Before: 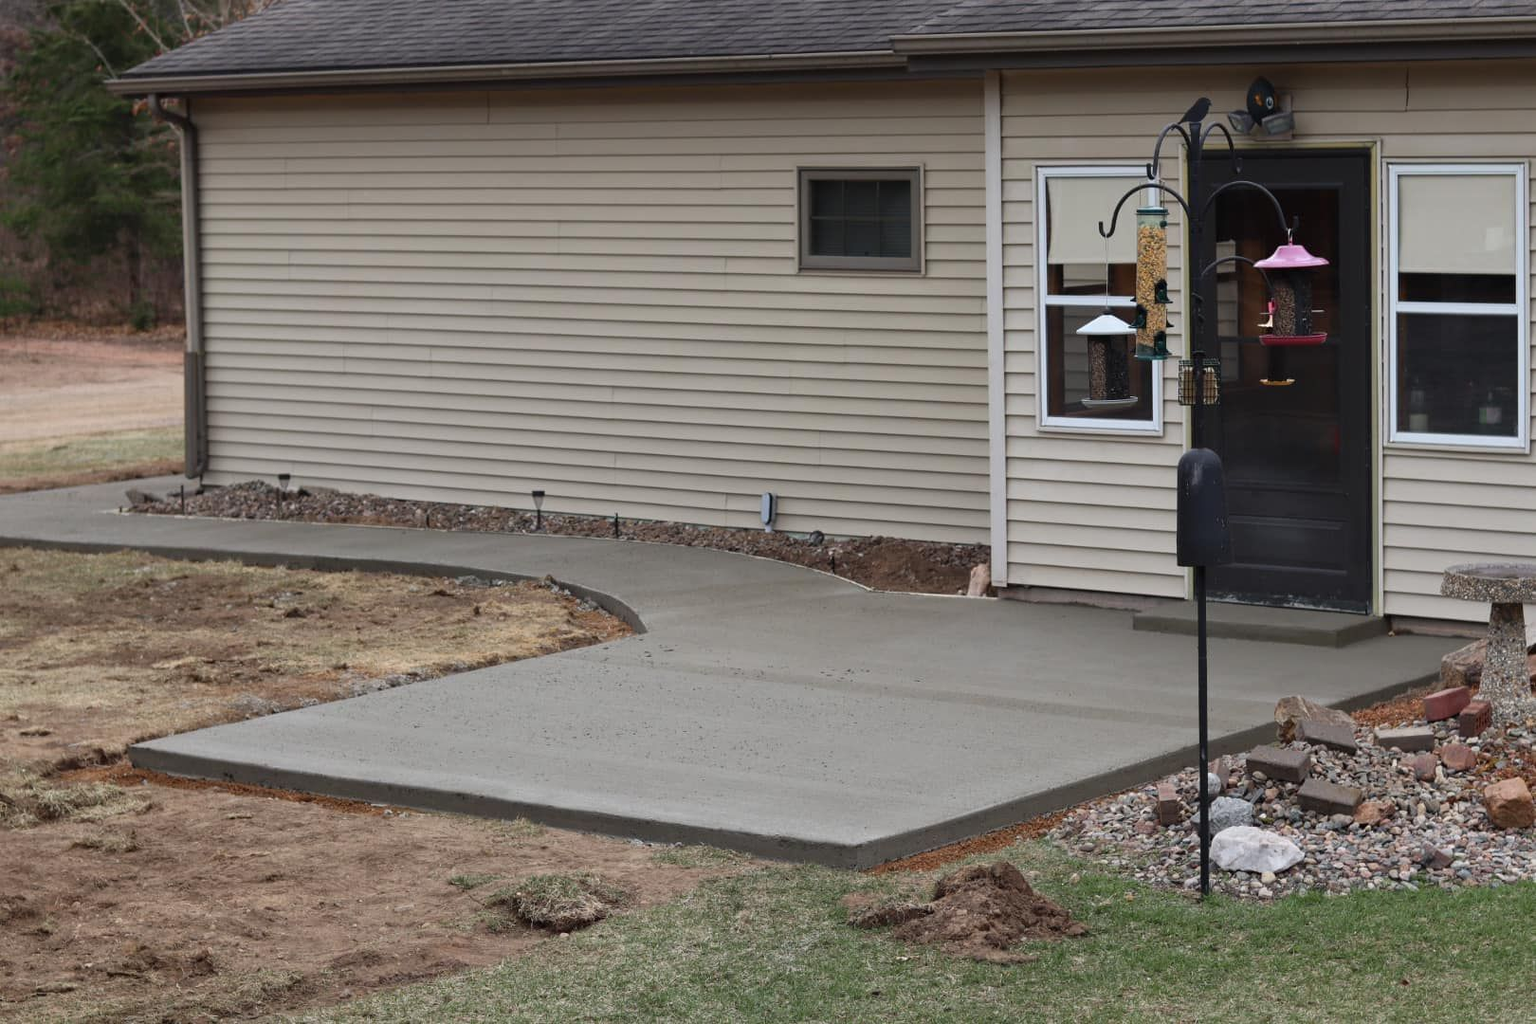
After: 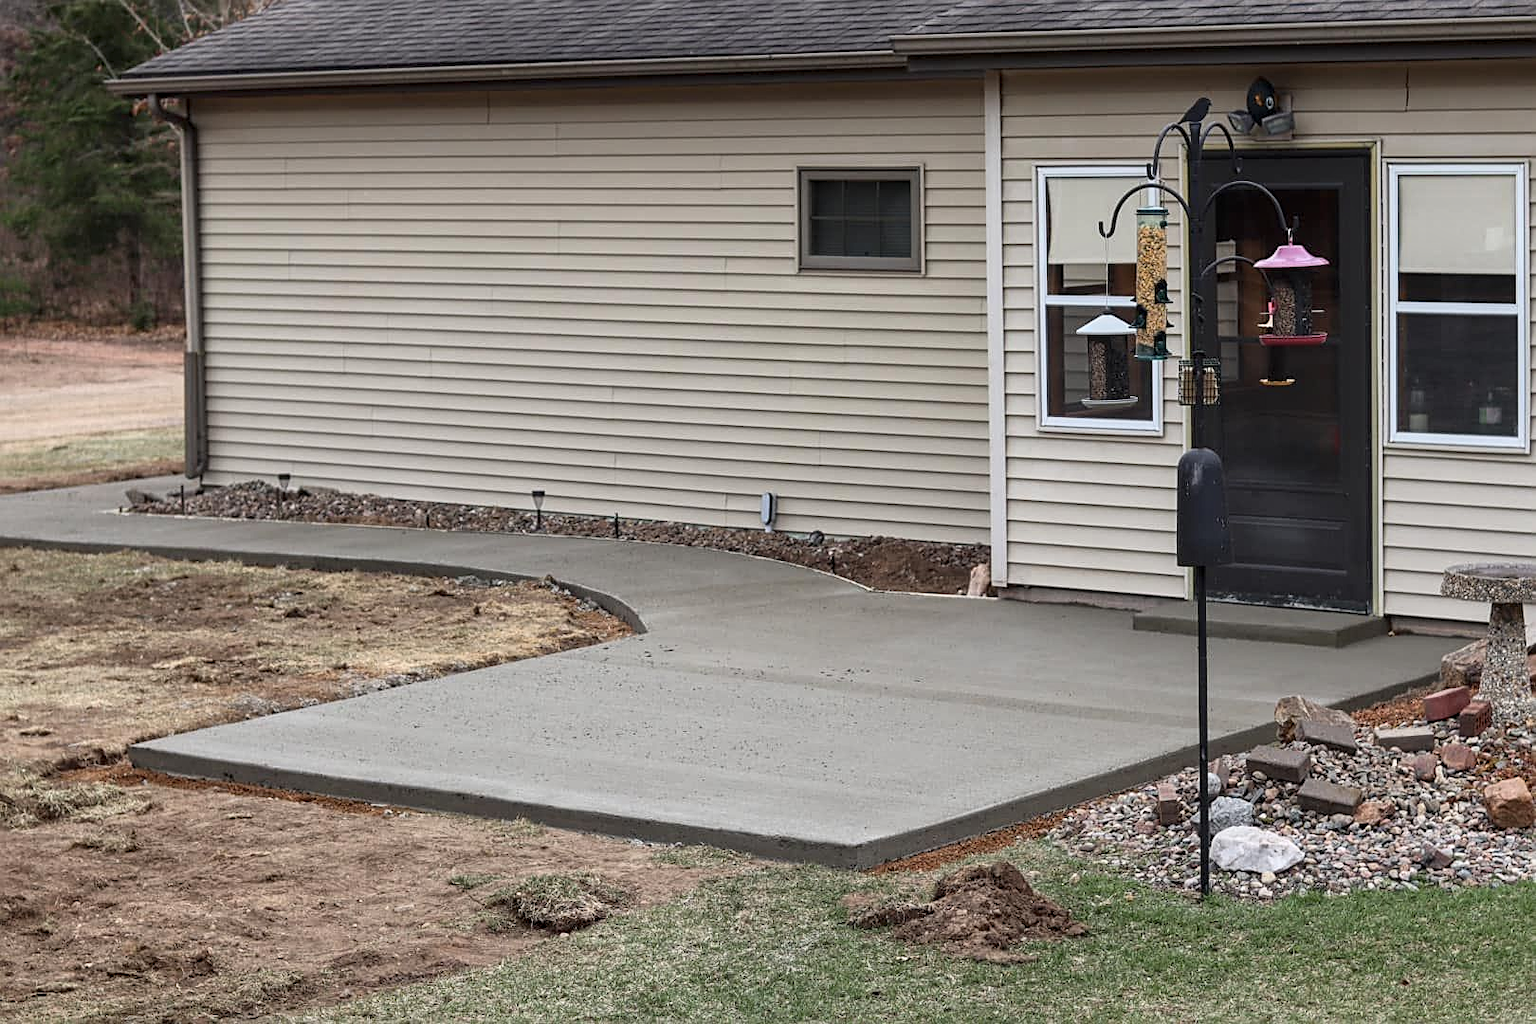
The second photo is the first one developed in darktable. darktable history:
sharpen: on, module defaults
base curve: curves: ch0 [(0, 0) (0.666, 0.806) (1, 1)]
local contrast: on, module defaults
contrast brightness saturation: contrast 0.014, saturation -0.06
